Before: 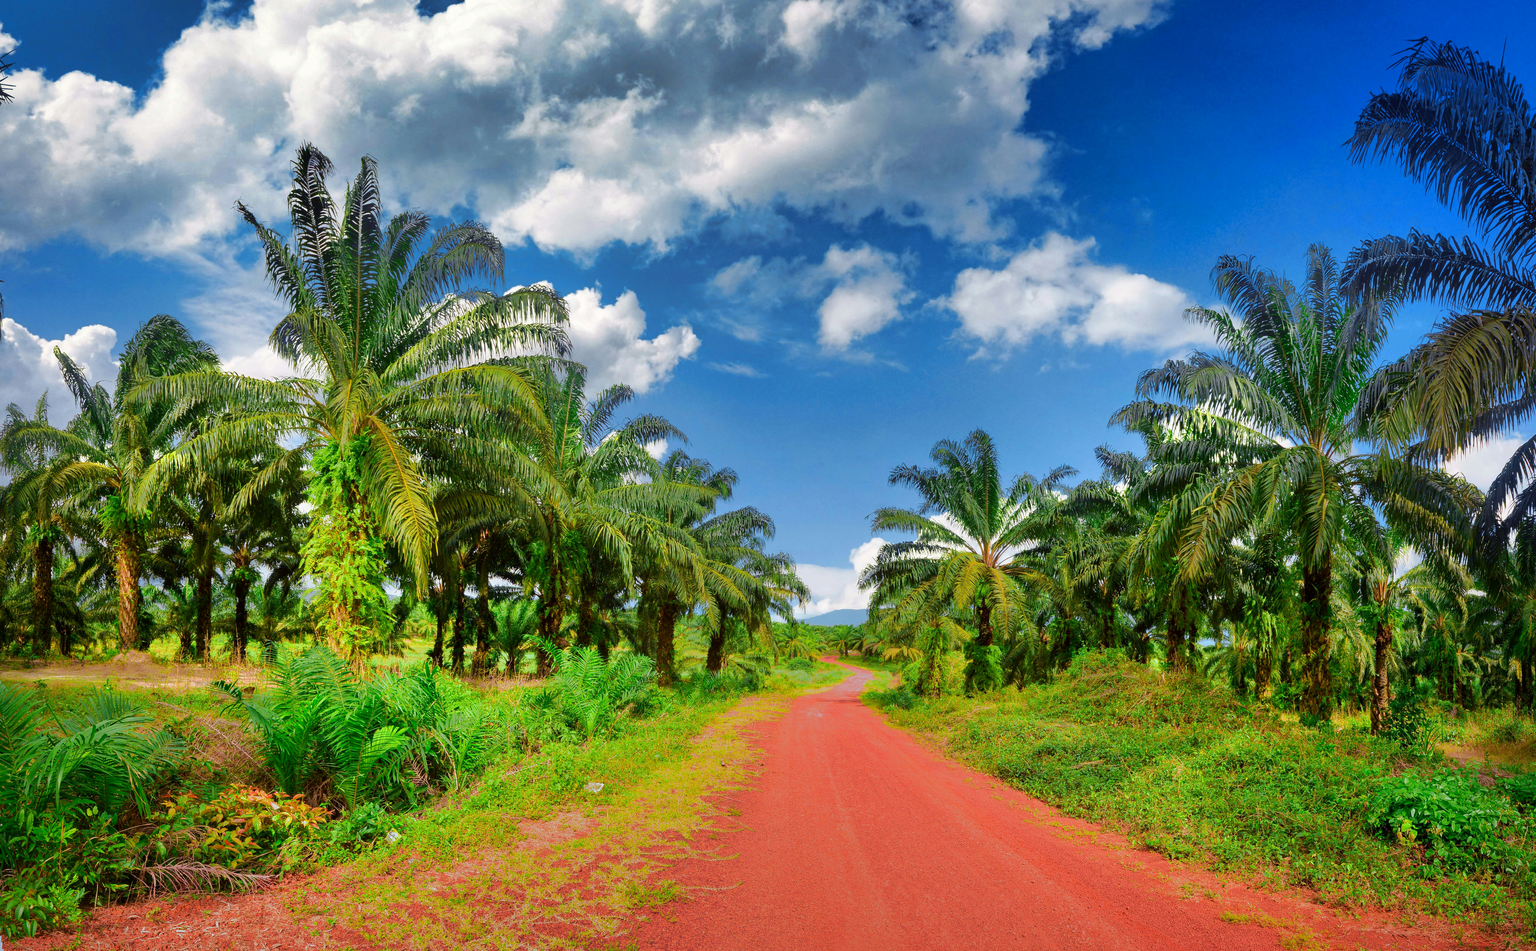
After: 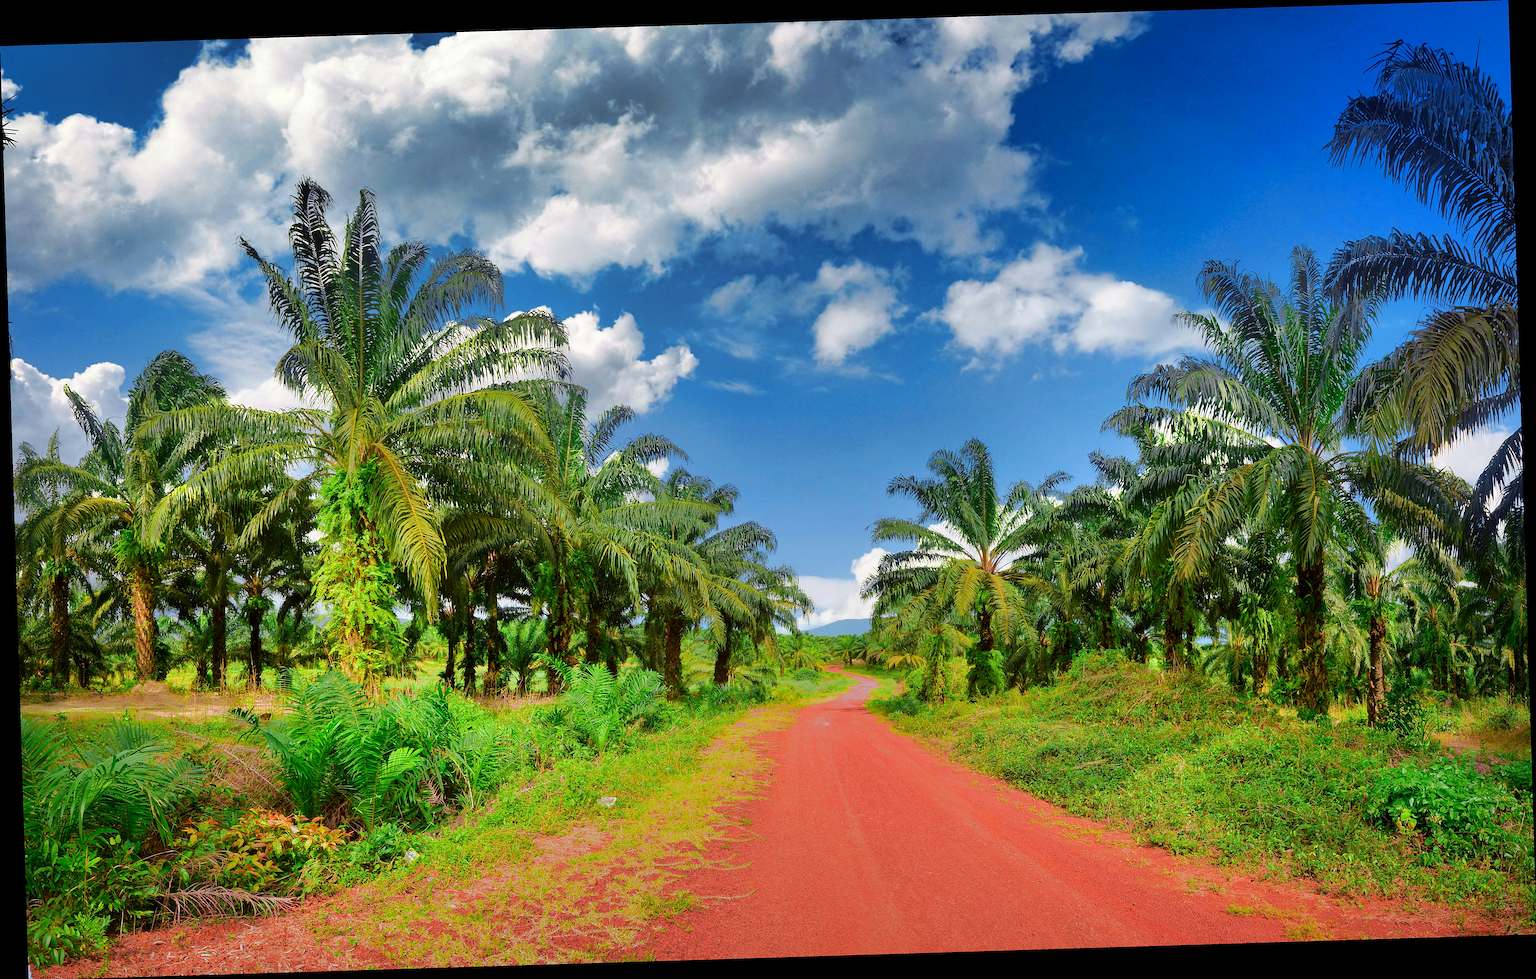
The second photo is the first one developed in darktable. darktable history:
rotate and perspective: rotation -1.75°, automatic cropping off
sharpen: on, module defaults
shadows and highlights: radius 331.84, shadows 53.55, highlights -100, compress 94.63%, highlights color adjustment 73.23%, soften with gaussian
